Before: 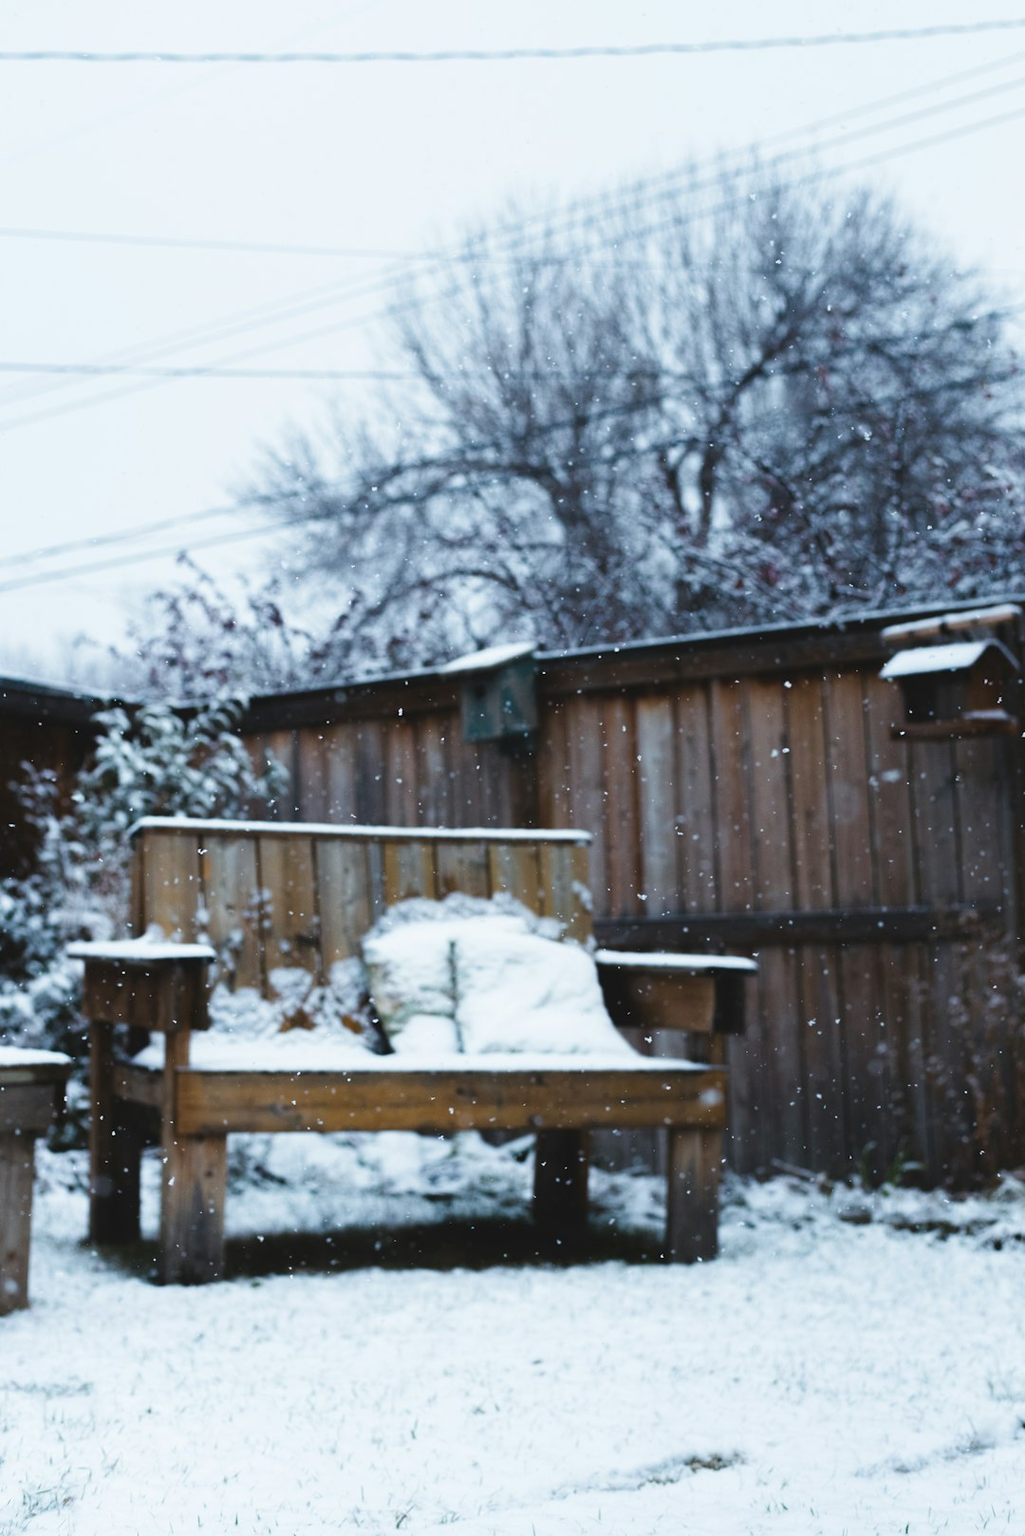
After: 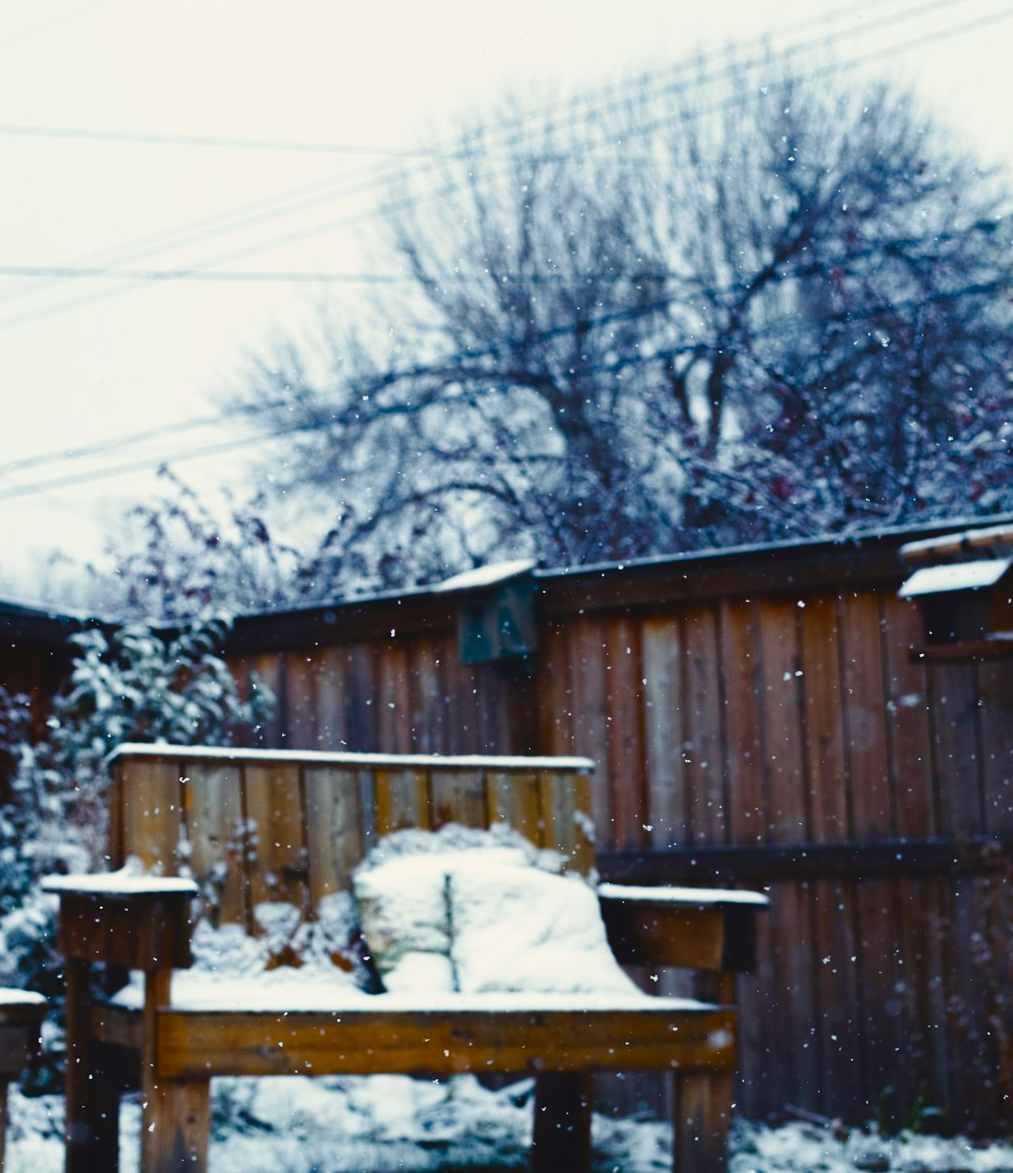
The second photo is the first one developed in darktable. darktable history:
crop: left 2.737%, top 7.287%, right 3.421%, bottom 20.179%
color balance rgb: shadows lift › chroma 3%, shadows lift › hue 280.8°, power › hue 330°, highlights gain › chroma 3%, highlights gain › hue 75.6°, global offset › luminance 0.7%, perceptual saturation grading › global saturation 20%, perceptual saturation grading › highlights -25%, perceptual saturation grading › shadows 50%, global vibrance 20.33%
contrast brightness saturation: contrast 0.12, brightness -0.12, saturation 0.2
